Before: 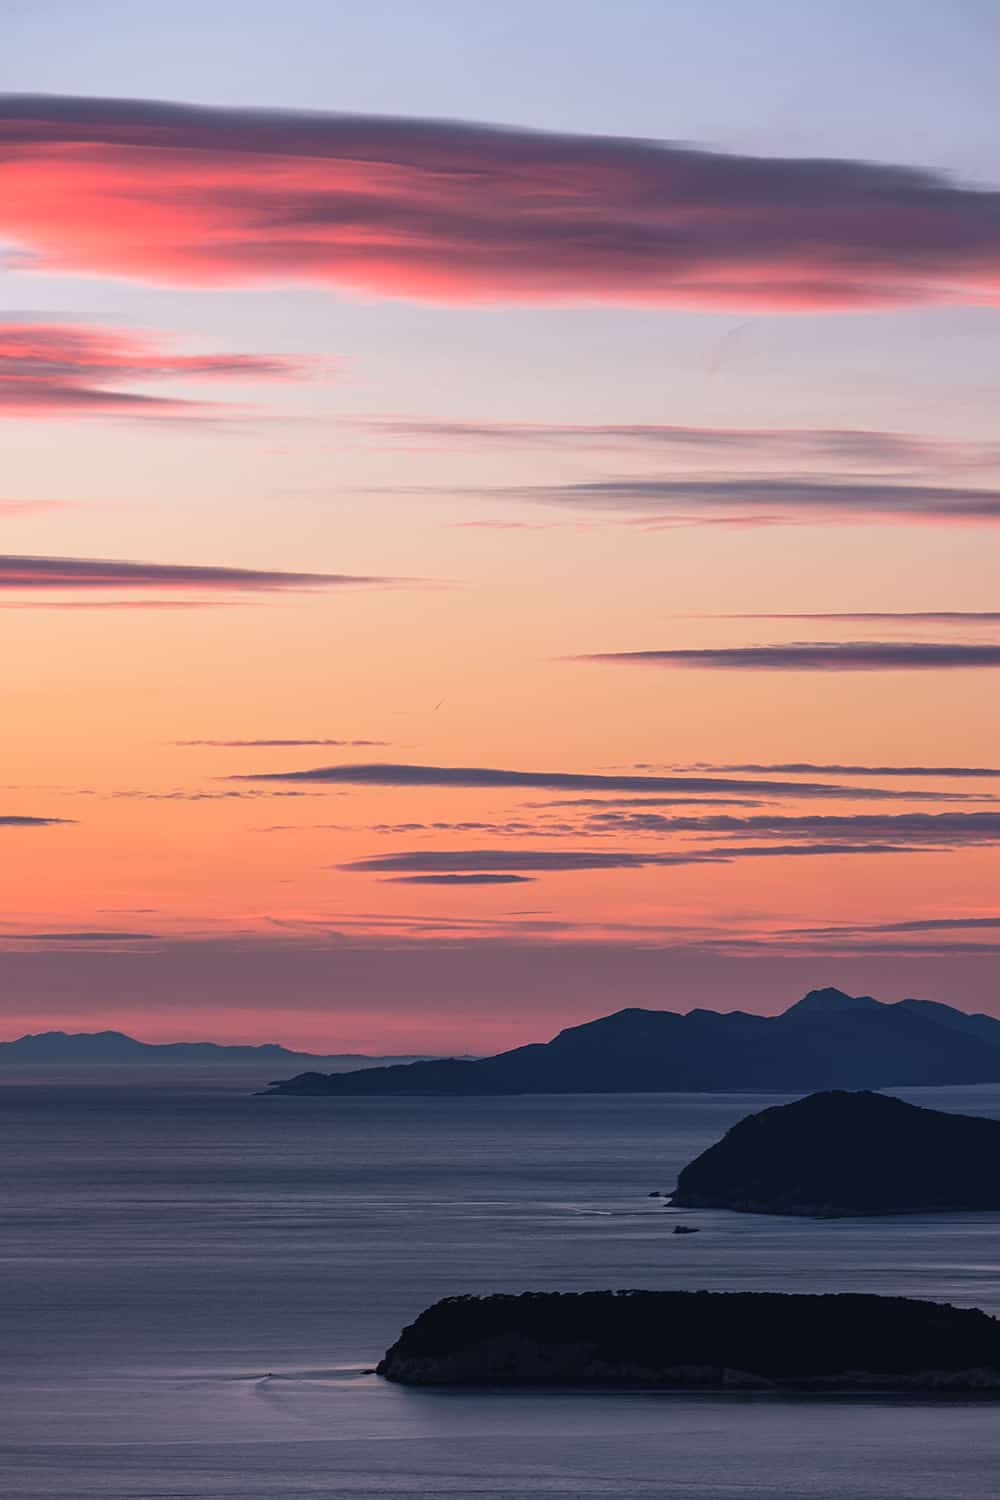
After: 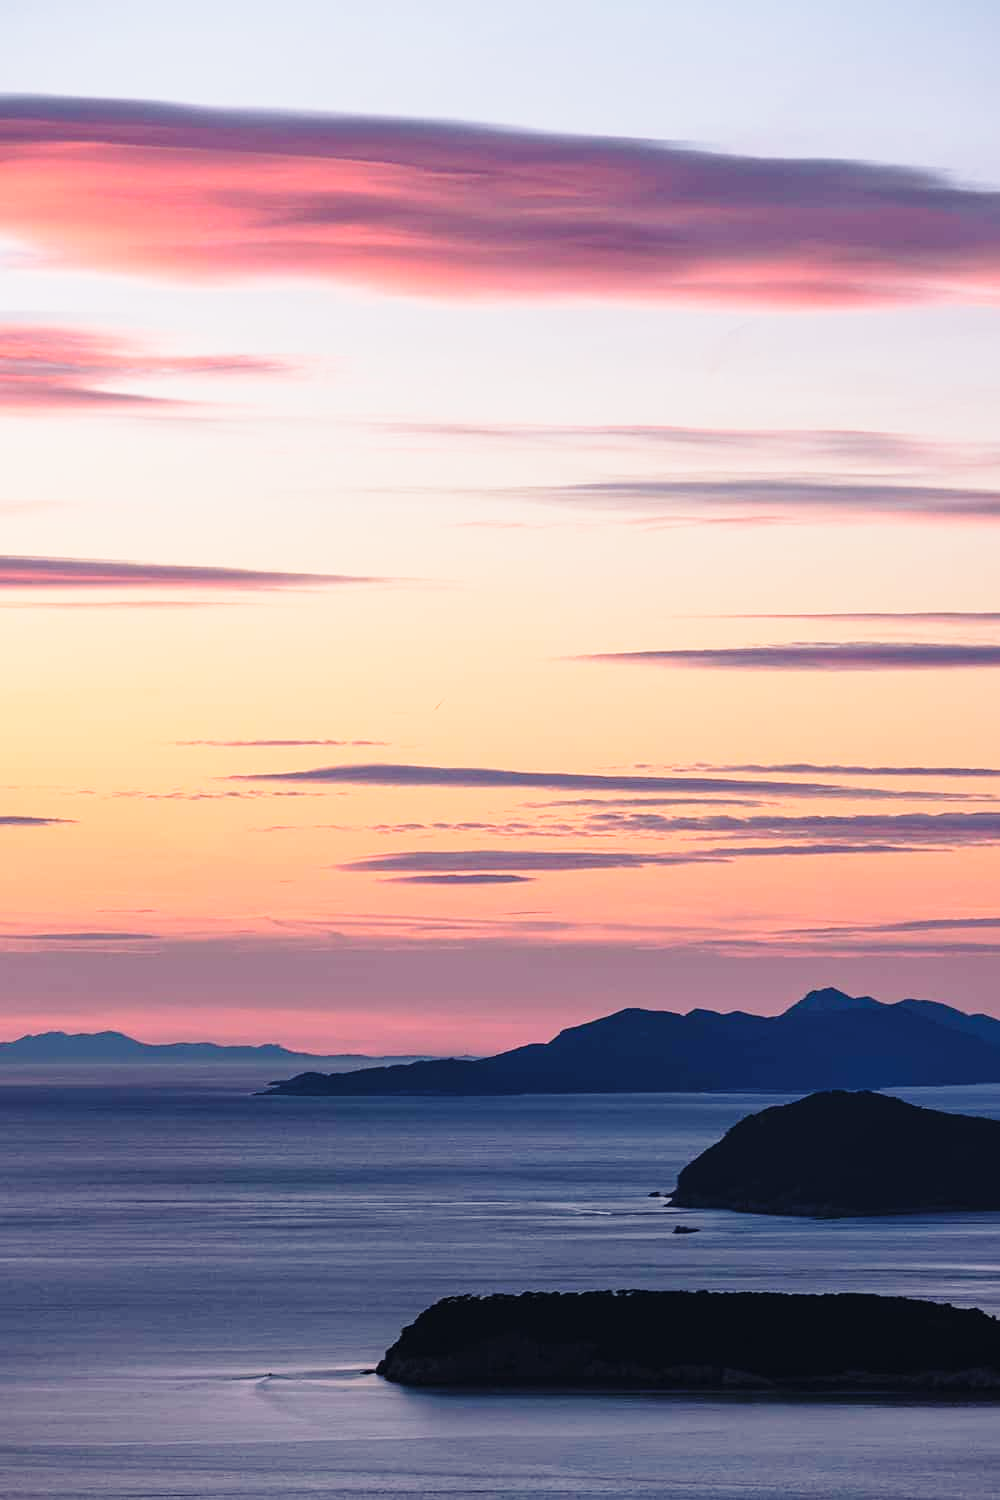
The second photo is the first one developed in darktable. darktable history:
white balance: red 1, blue 1
base curve: curves: ch0 [(0, 0) (0.028, 0.03) (0.121, 0.232) (0.46, 0.748) (0.859, 0.968) (1, 1)], preserve colors none
